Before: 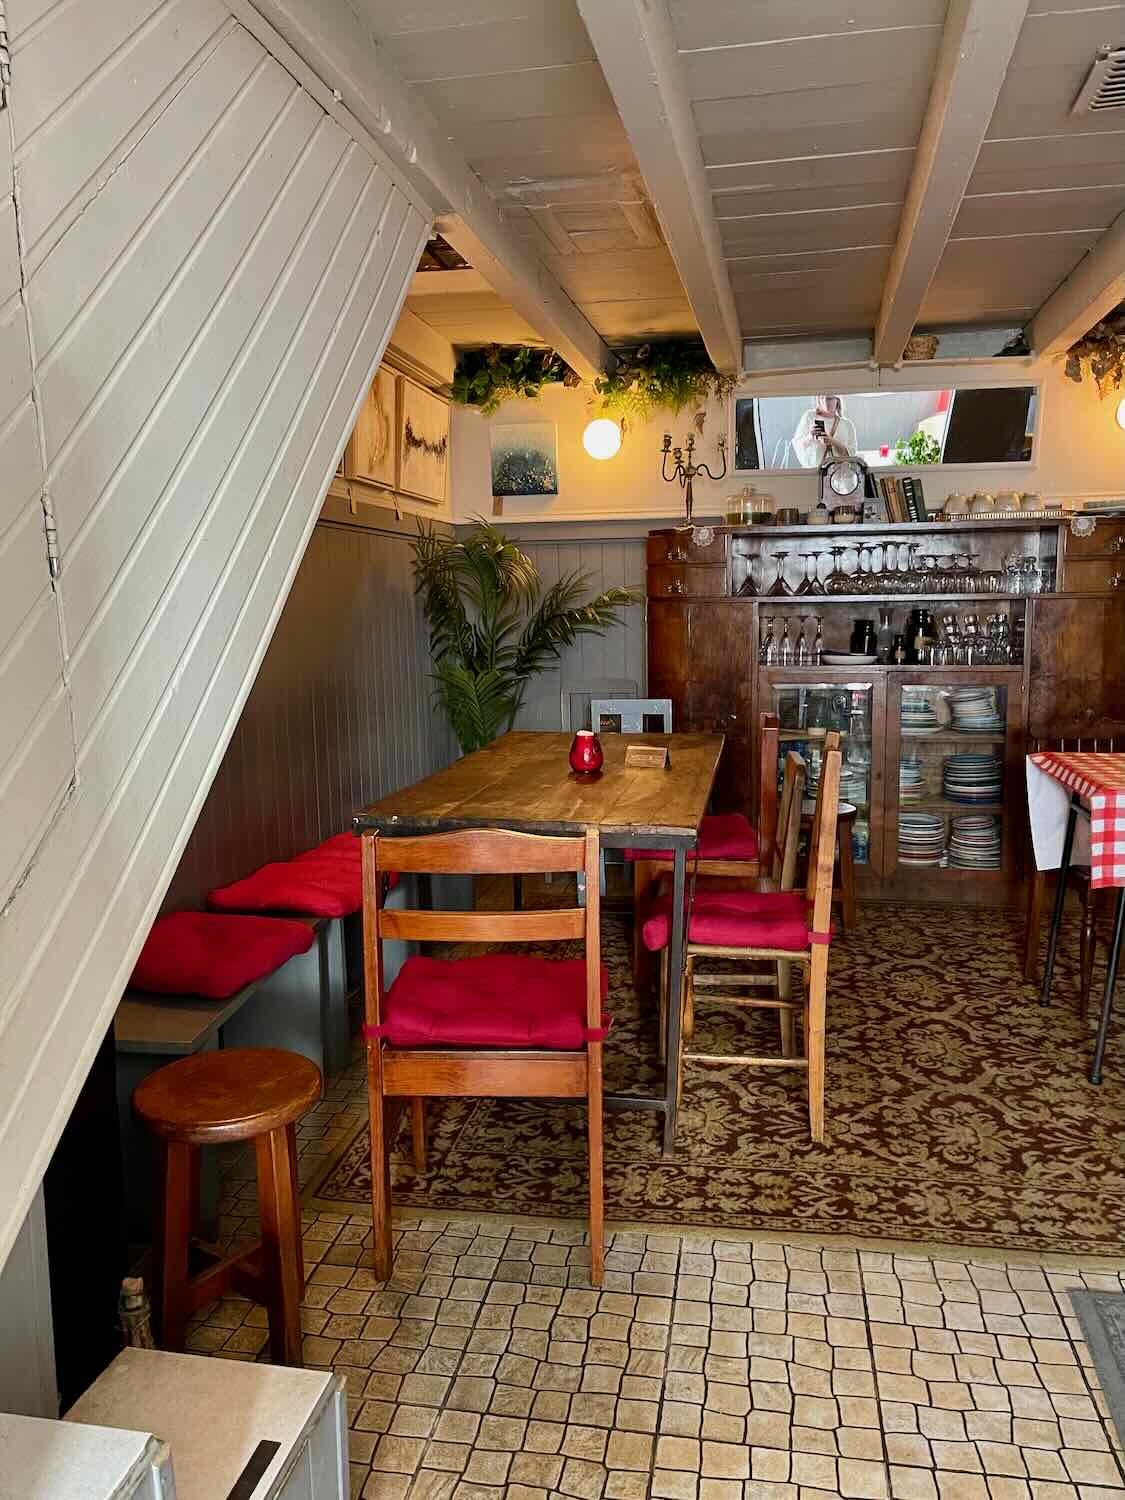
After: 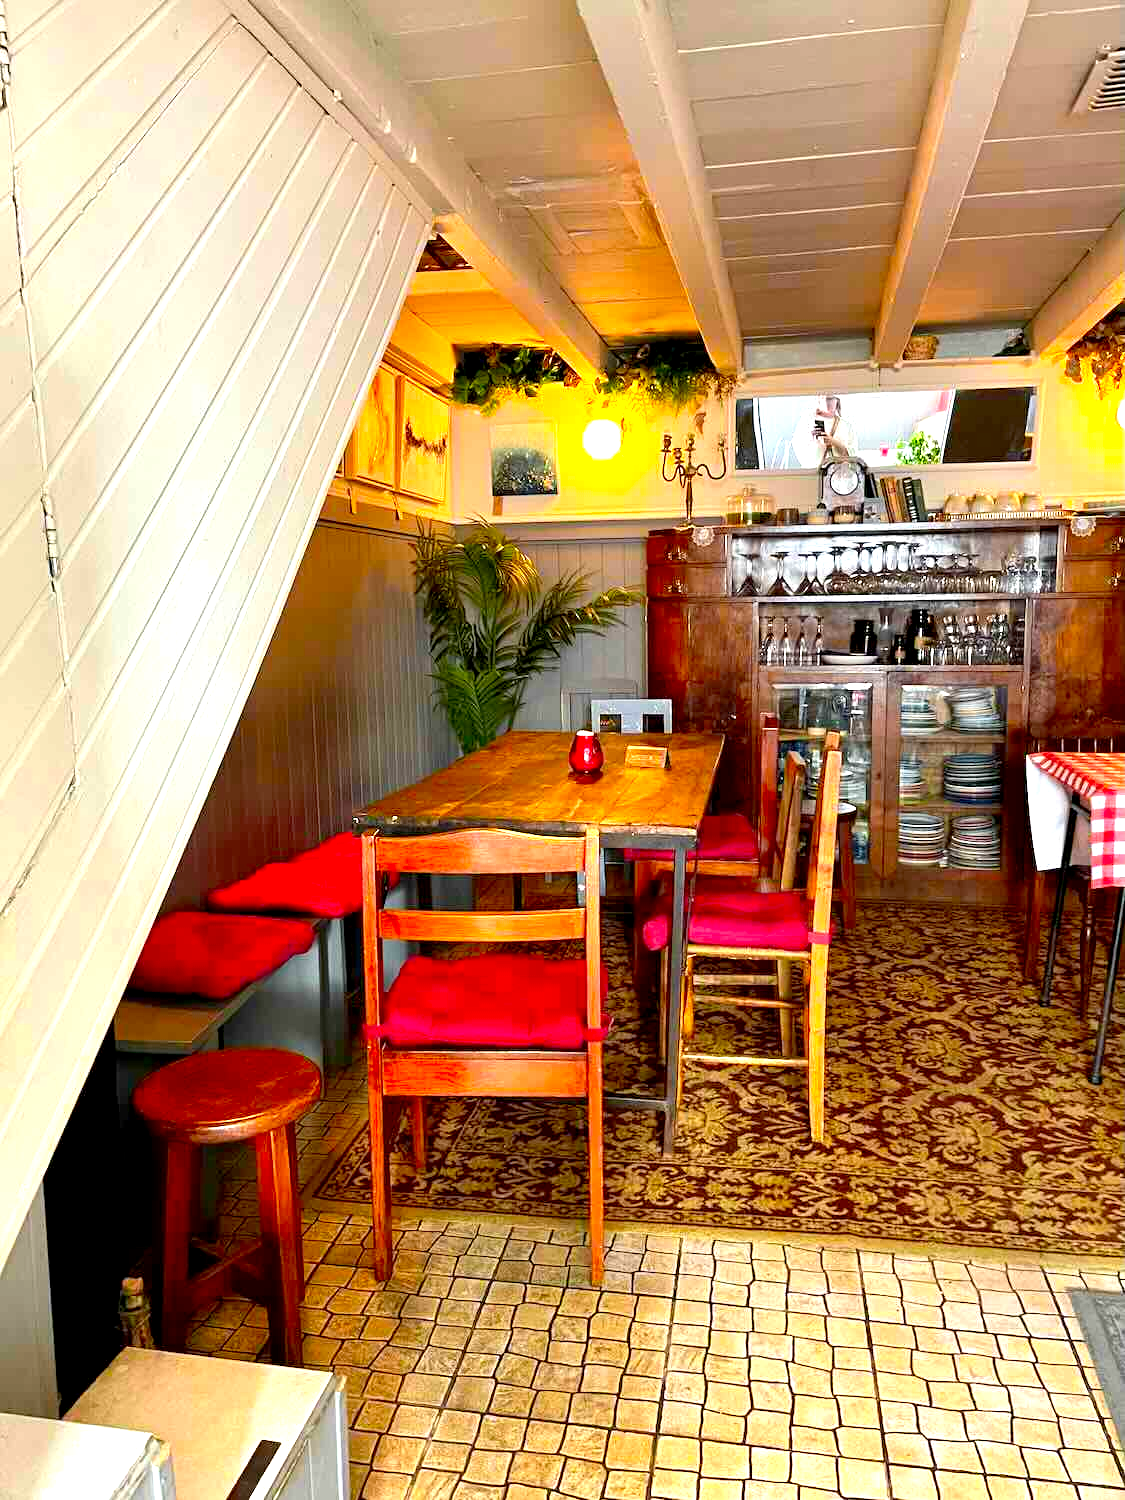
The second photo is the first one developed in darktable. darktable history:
exposure: black level correction 0, exposure 1 EV, compensate highlight preservation false
color zones: curves: ch0 [(0.224, 0.526) (0.75, 0.5)]; ch1 [(0.055, 0.526) (0.224, 0.761) (0.377, 0.526) (0.75, 0.5)], mix 38.72%
